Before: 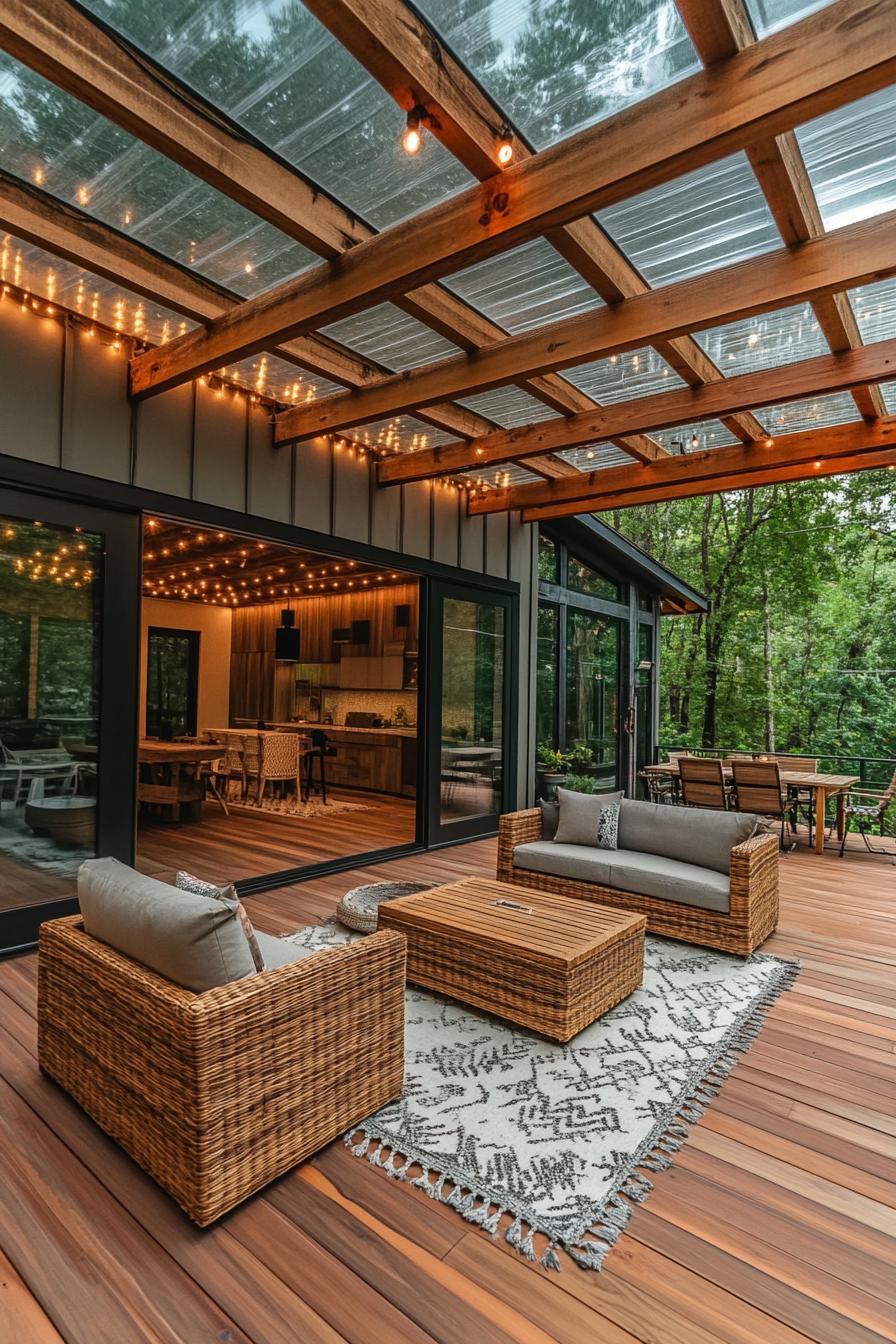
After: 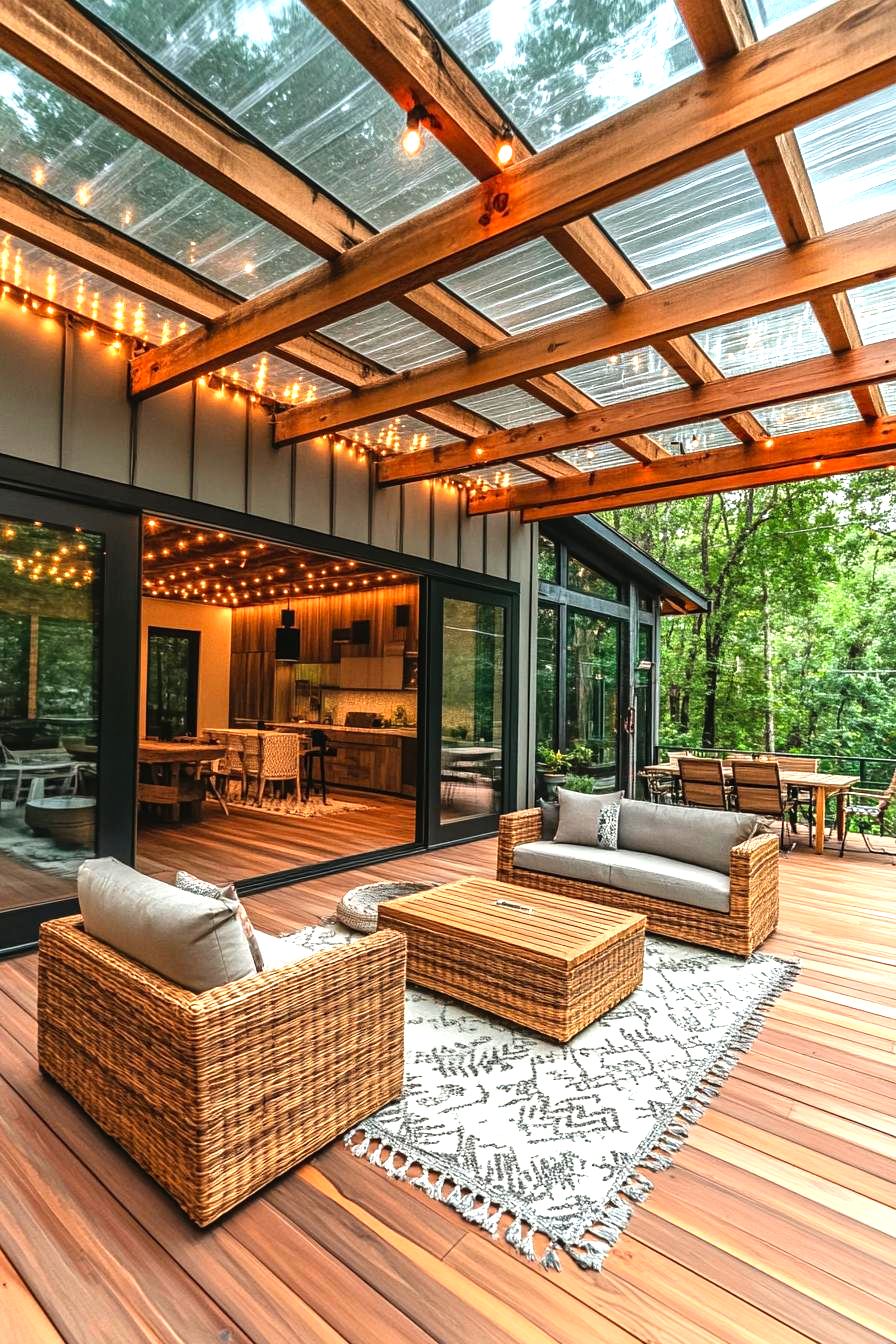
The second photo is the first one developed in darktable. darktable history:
levels: white 99.92%, levels [0, 0.352, 0.703]
